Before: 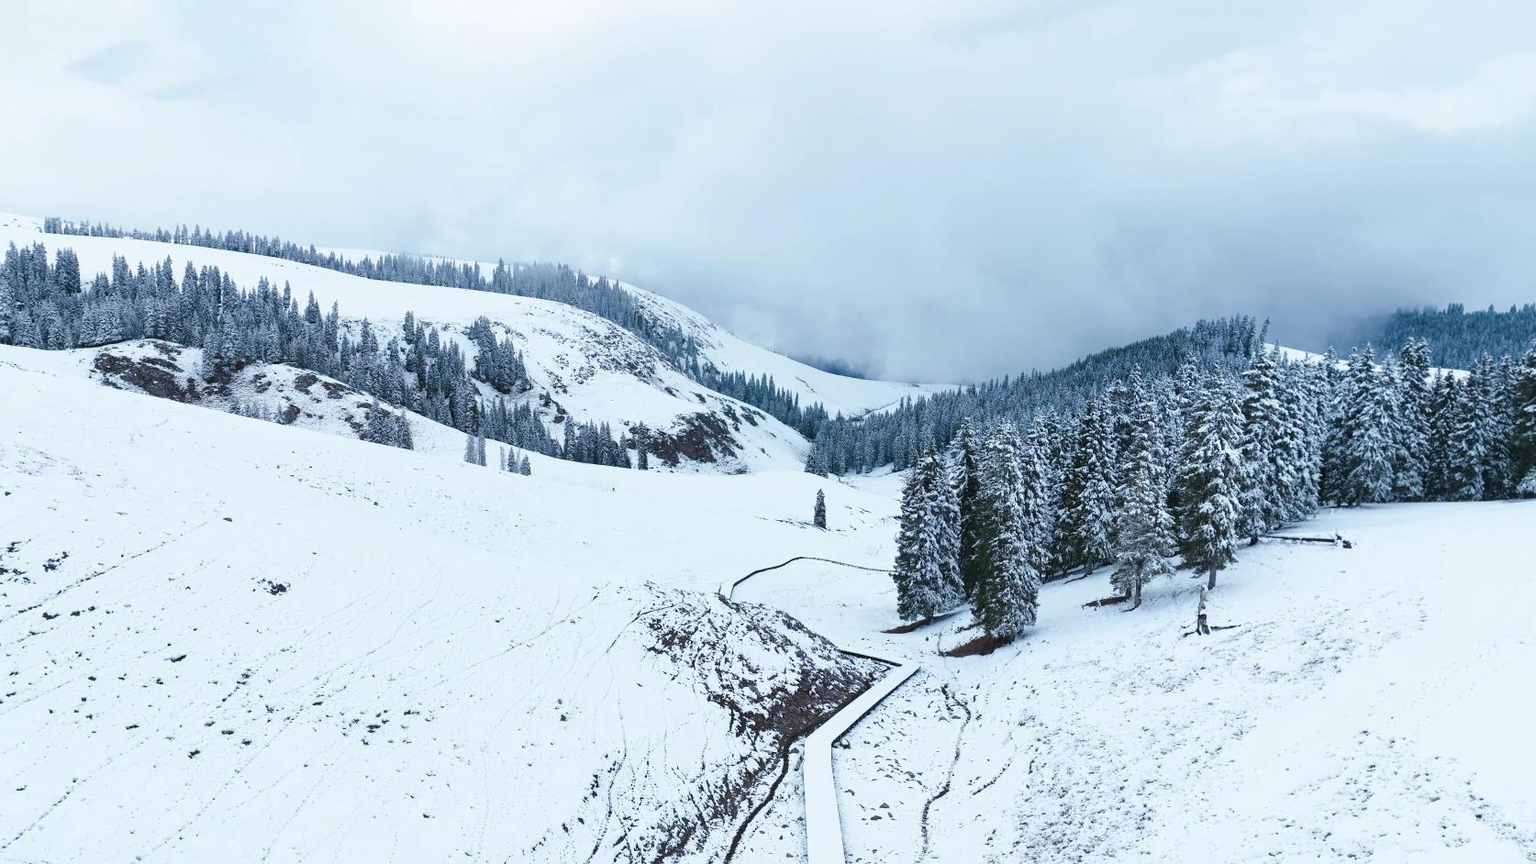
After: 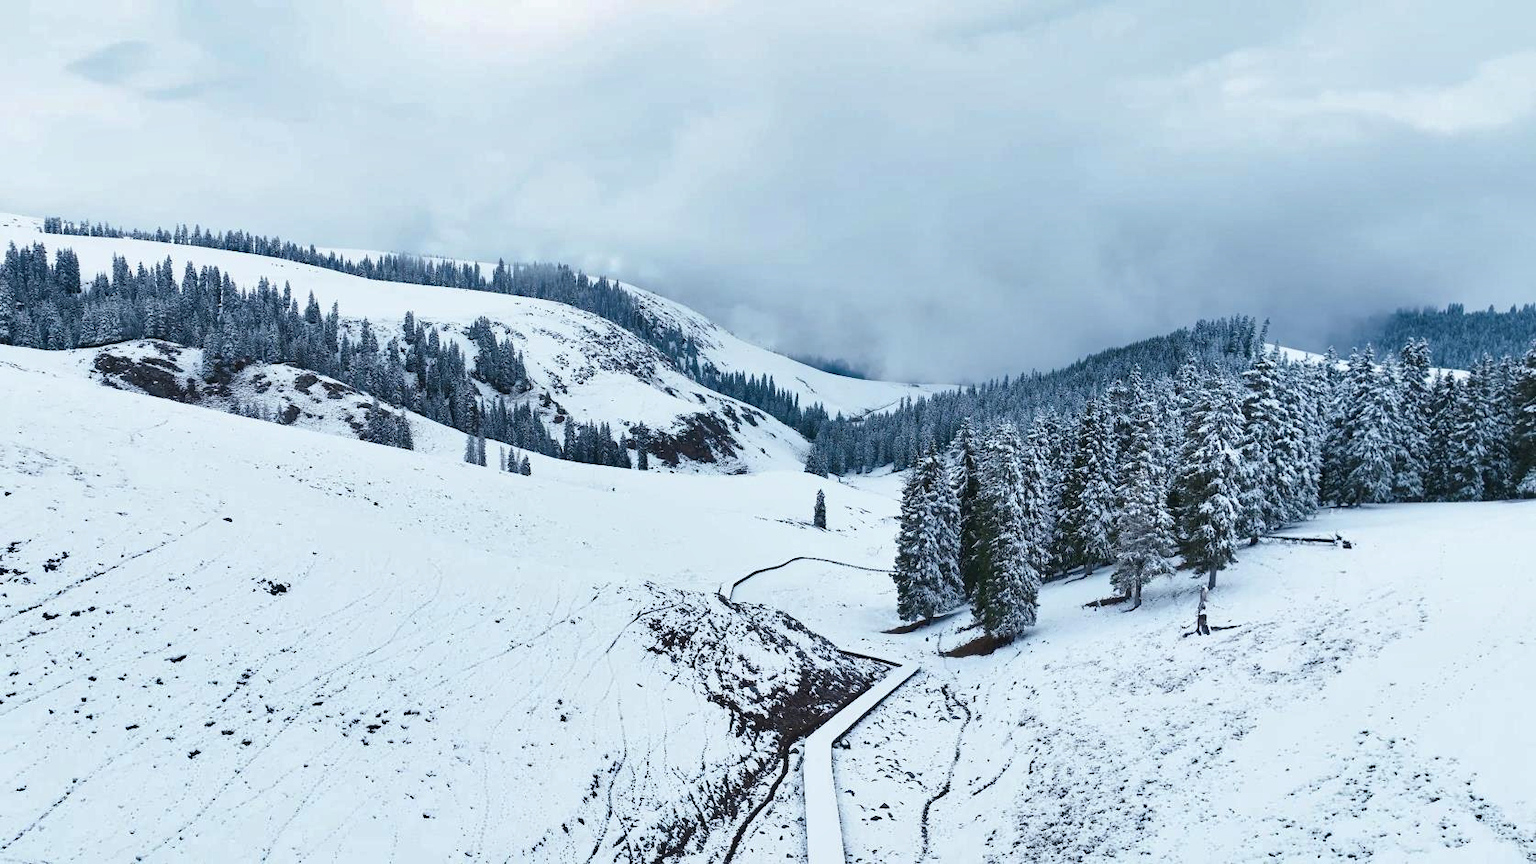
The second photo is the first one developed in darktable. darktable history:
shadows and highlights: shadows 53.08, soften with gaussian
